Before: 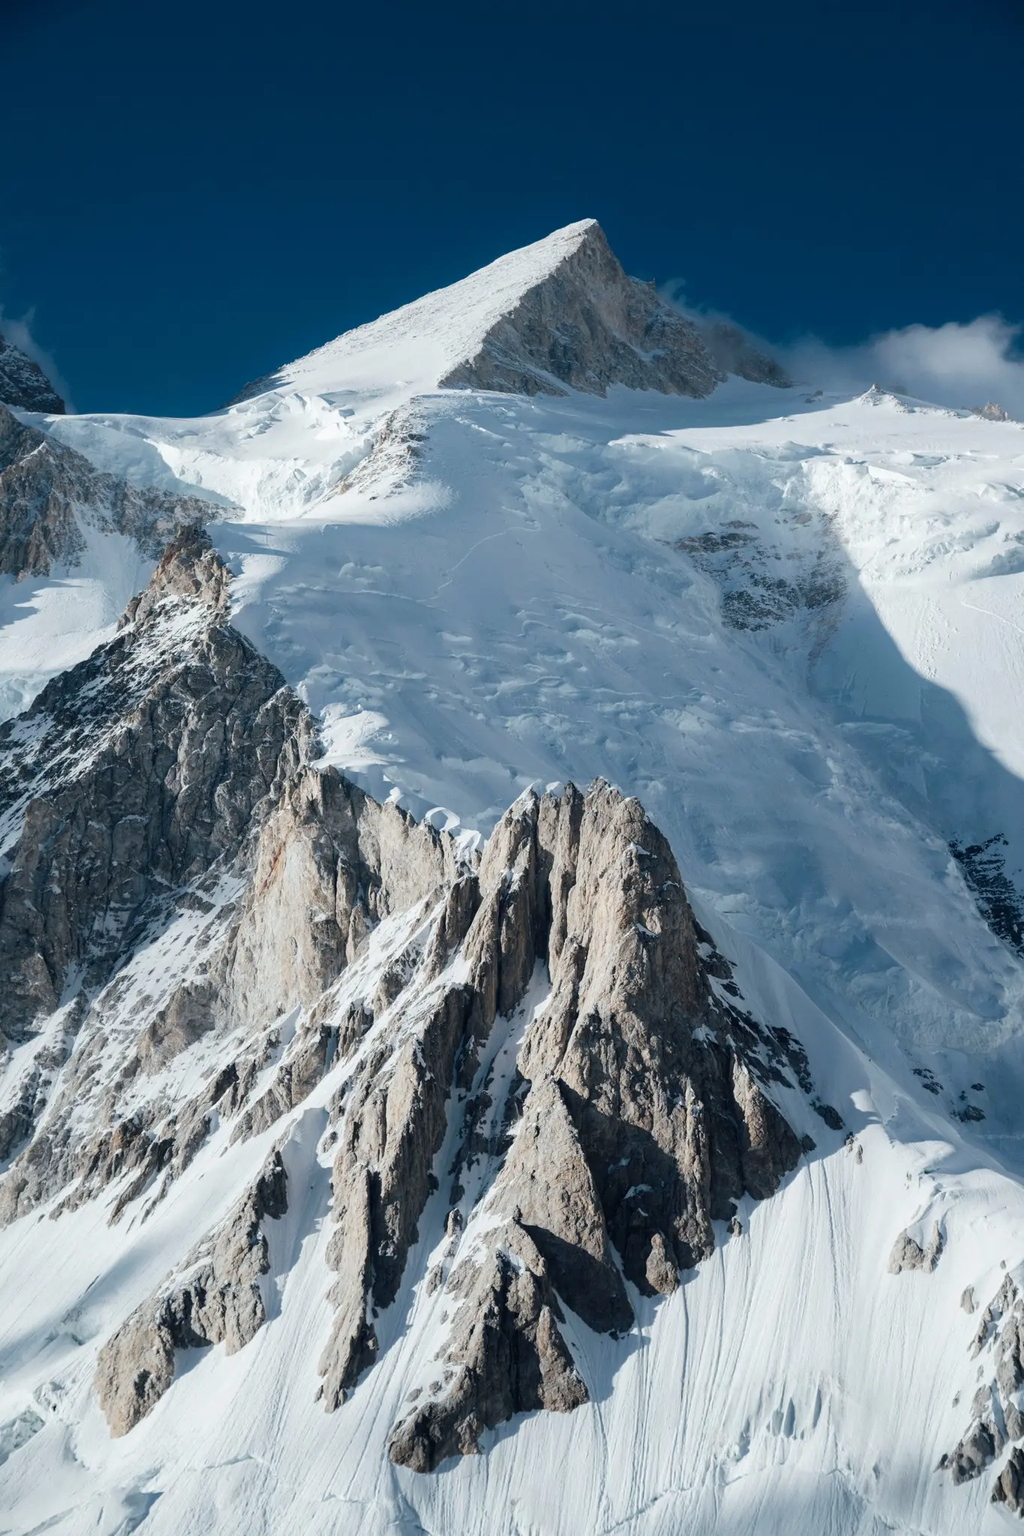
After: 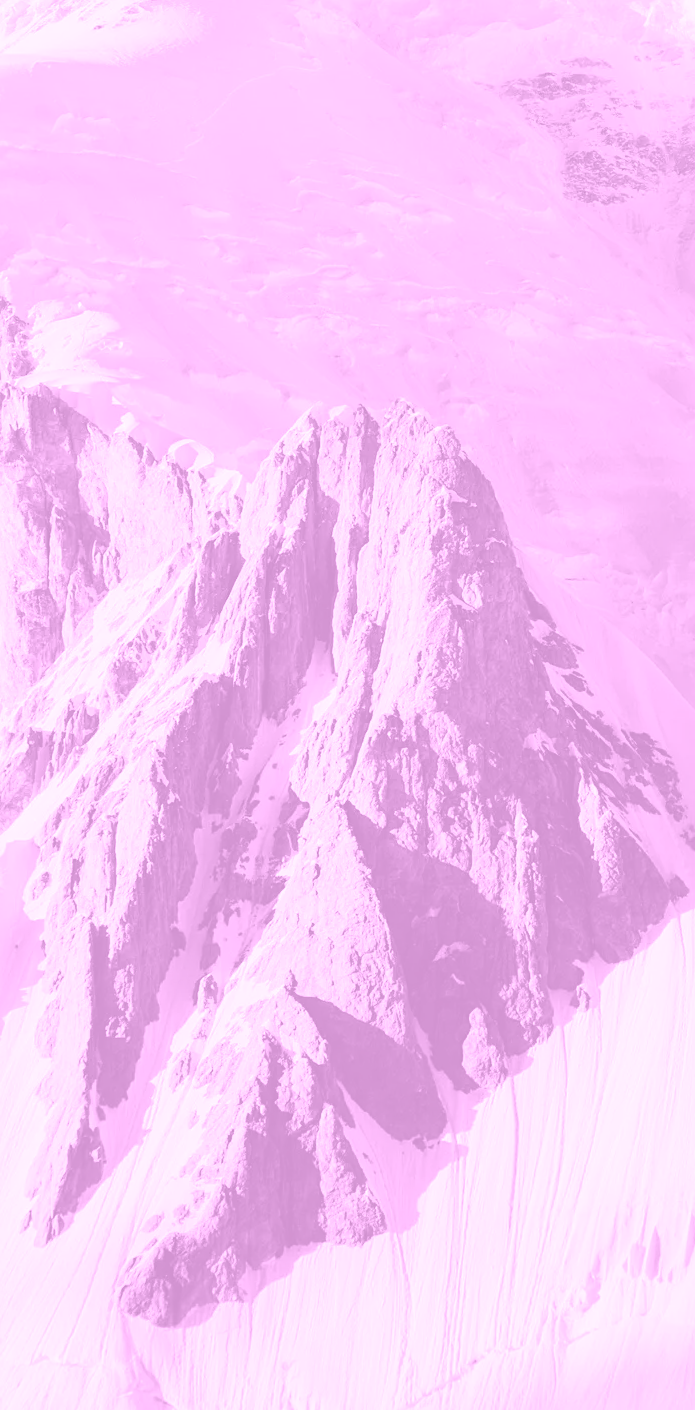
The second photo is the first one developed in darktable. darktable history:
sharpen: amount 0.2
colorize: hue 331.2°, saturation 75%, source mix 30.28%, lightness 70.52%, version 1
tone equalizer: -8 EV -0.75 EV, -7 EV -0.7 EV, -6 EV -0.6 EV, -5 EV -0.4 EV, -3 EV 0.4 EV, -2 EV 0.6 EV, -1 EV 0.7 EV, +0 EV 0.75 EV, edges refinement/feathering 500, mask exposure compensation -1.57 EV, preserve details no
crop and rotate: left 29.237%, top 31.152%, right 19.807%
white balance: red 1, blue 1
